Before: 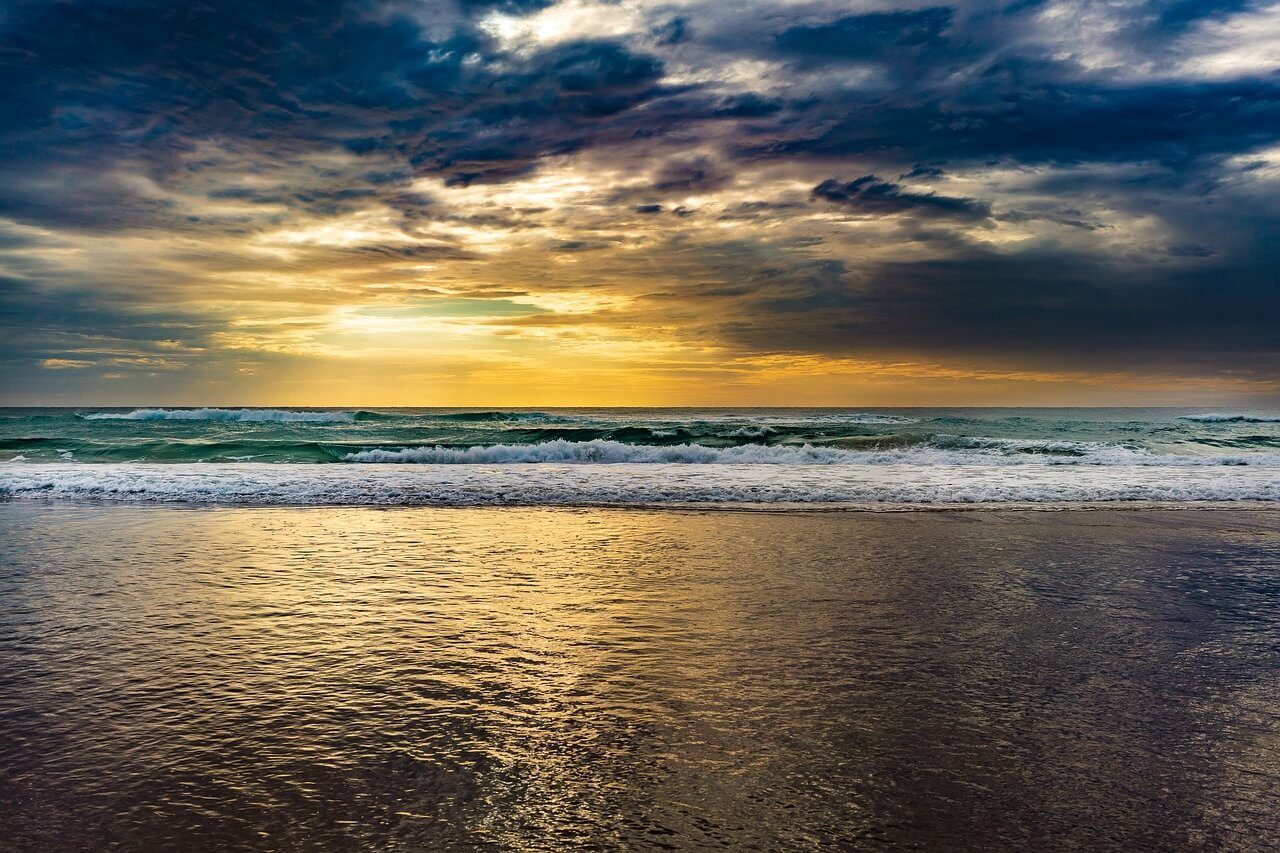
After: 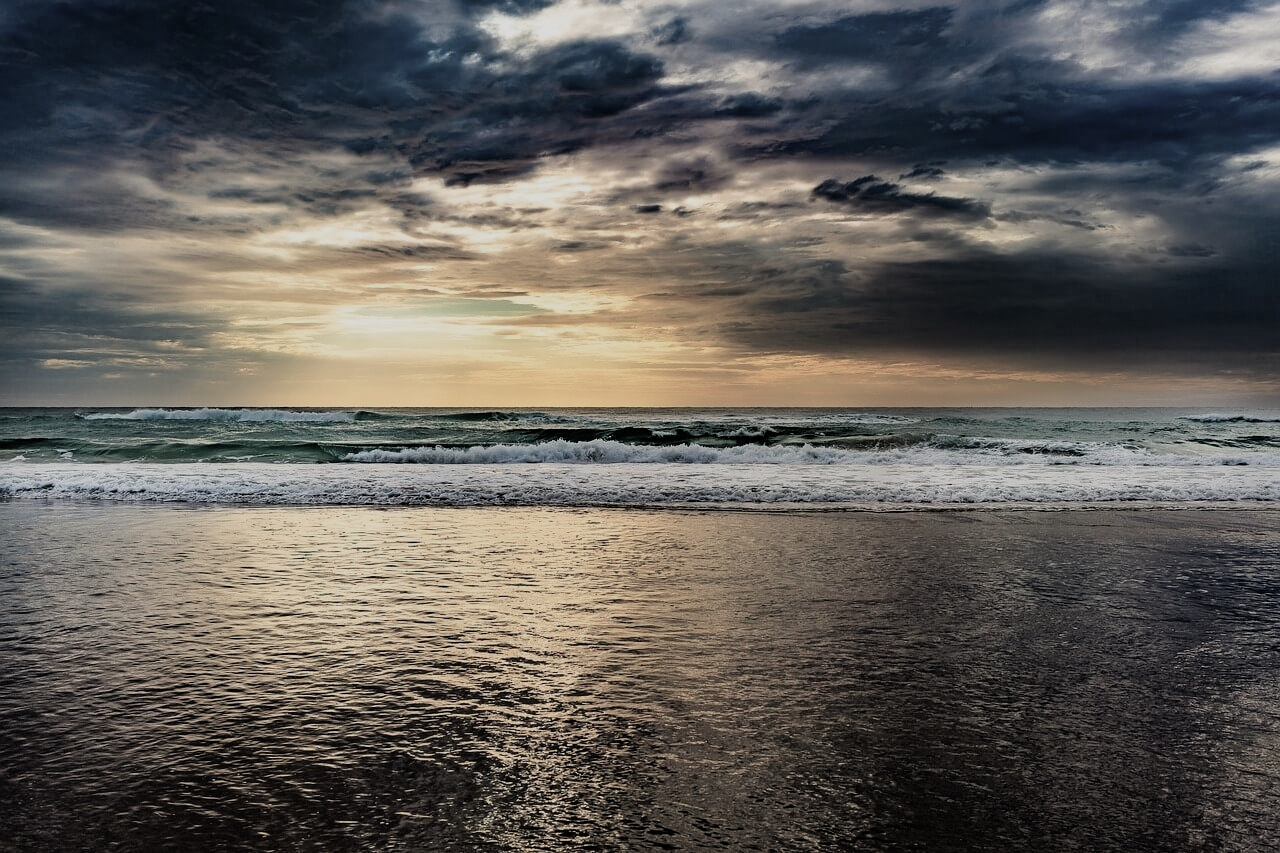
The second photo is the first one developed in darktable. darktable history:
filmic rgb: black relative exposure -7.92 EV, white relative exposure 4.13 EV, threshold 3 EV, hardness 4.02, latitude 51.22%, contrast 1.013, shadows ↔ highlights balance 5.35%, color science v5 (2021), contrast in shadows safe, contrast in highlights safe, enable highlight reconstruction true
color balance rgb: linear chroma grading › global chroma -16.06%, perceptual saturation grading › global saturation -32.85%, global vibrance -23.56%
